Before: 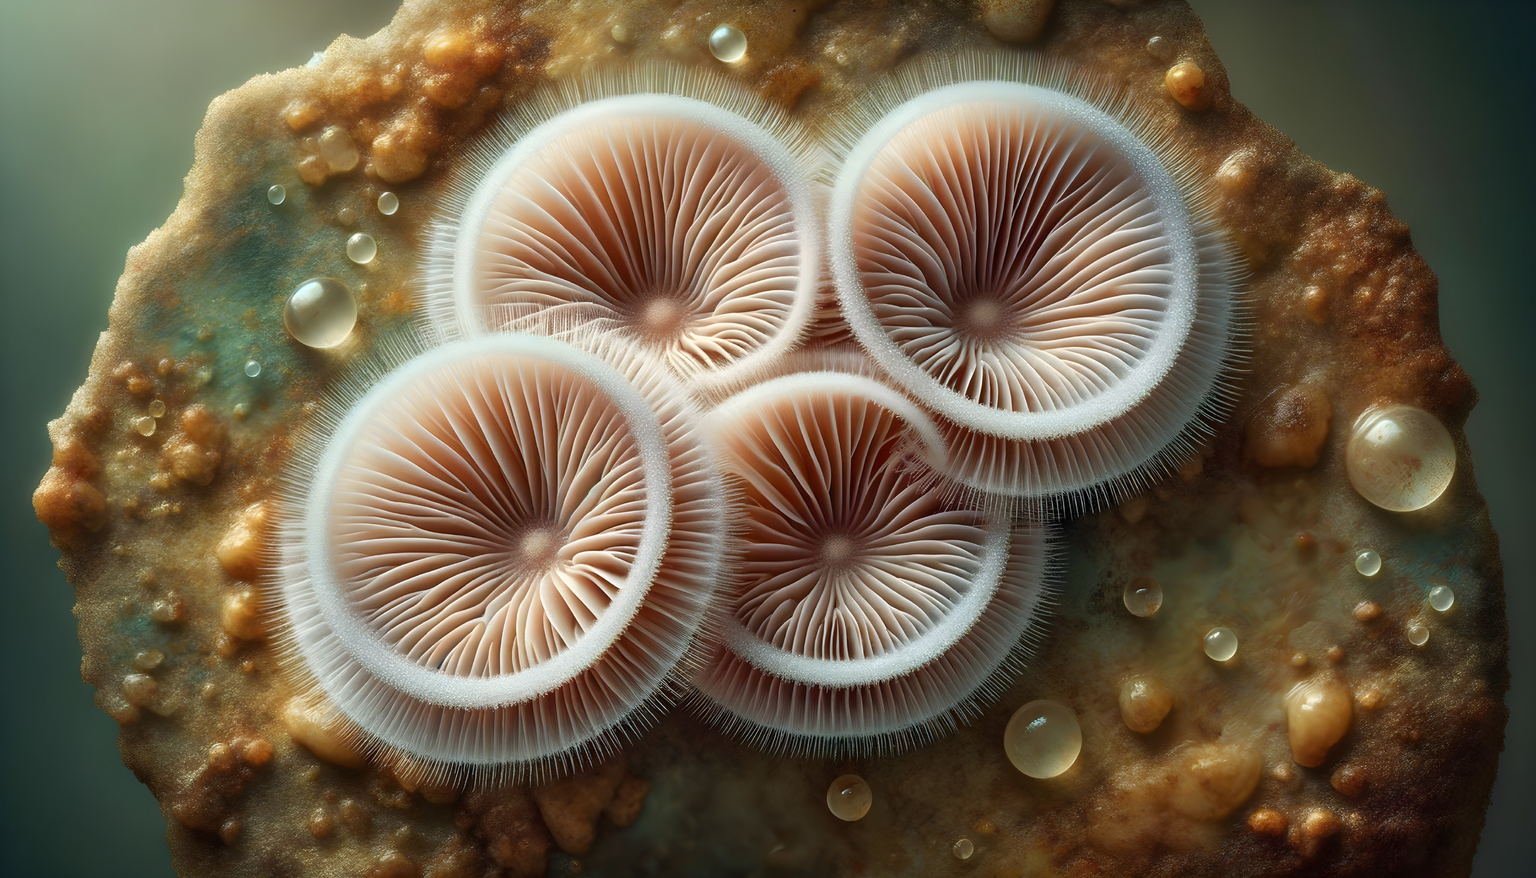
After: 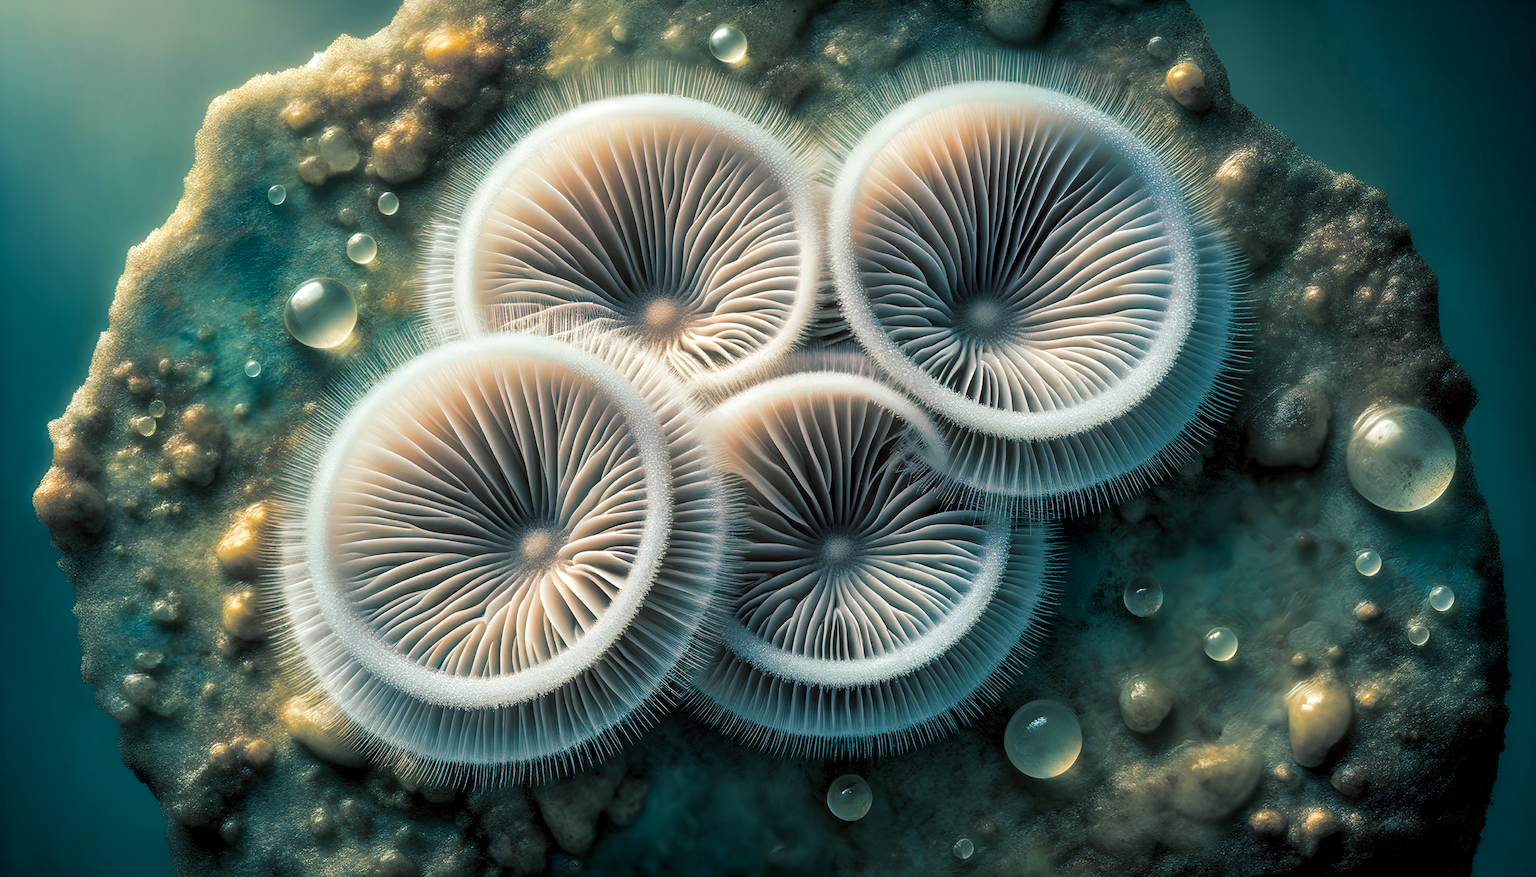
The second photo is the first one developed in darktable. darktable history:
exposure: exposure -0.04 EV, compensate highlight preservation false
color balance rgb: shadows lift › luminance -28.76%, shadows lift › chroma 15%, shadows lift › hue 270°, power › chroma 1%, power › hue 255°, highlights gain › luminance 7.14%, highlights gain › chroma 2%, highlights gain › hue 90°, global offset › luminance -0.29%, global offset › hue 260°, perceptual saturation grading › global saturation 20%, perceptual saturation grading › highlights -13.92%, perceptual saturation grading › shadows 50%
split-toning: shadows › hue 183.6°, shadows › saturation 0.52, highlights › hue 0°, highlights › saturation 0
local contrast: detail 130%
